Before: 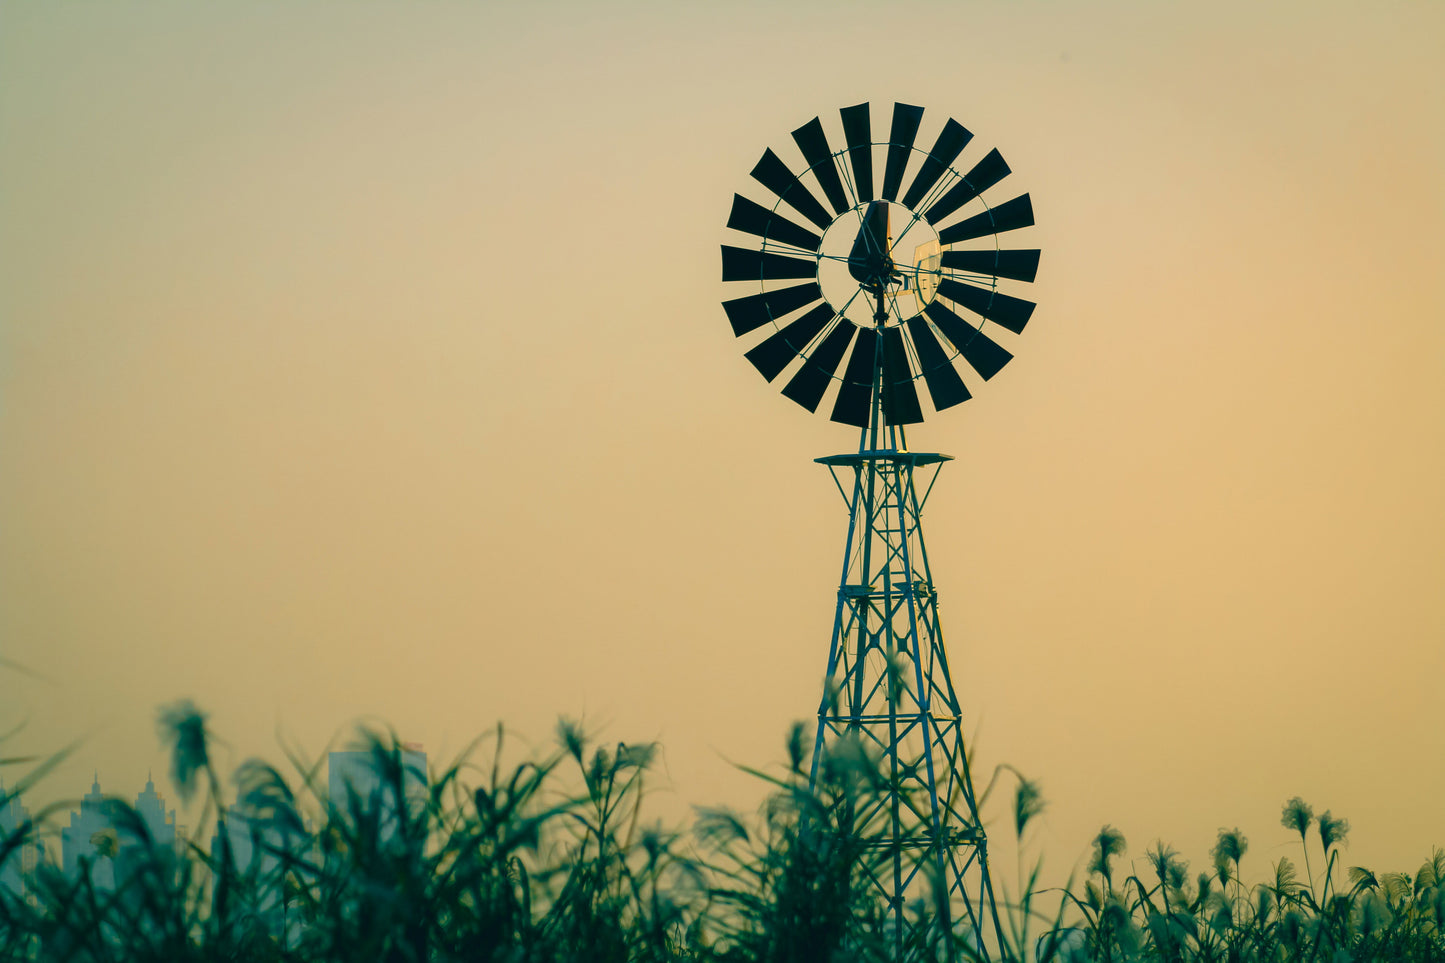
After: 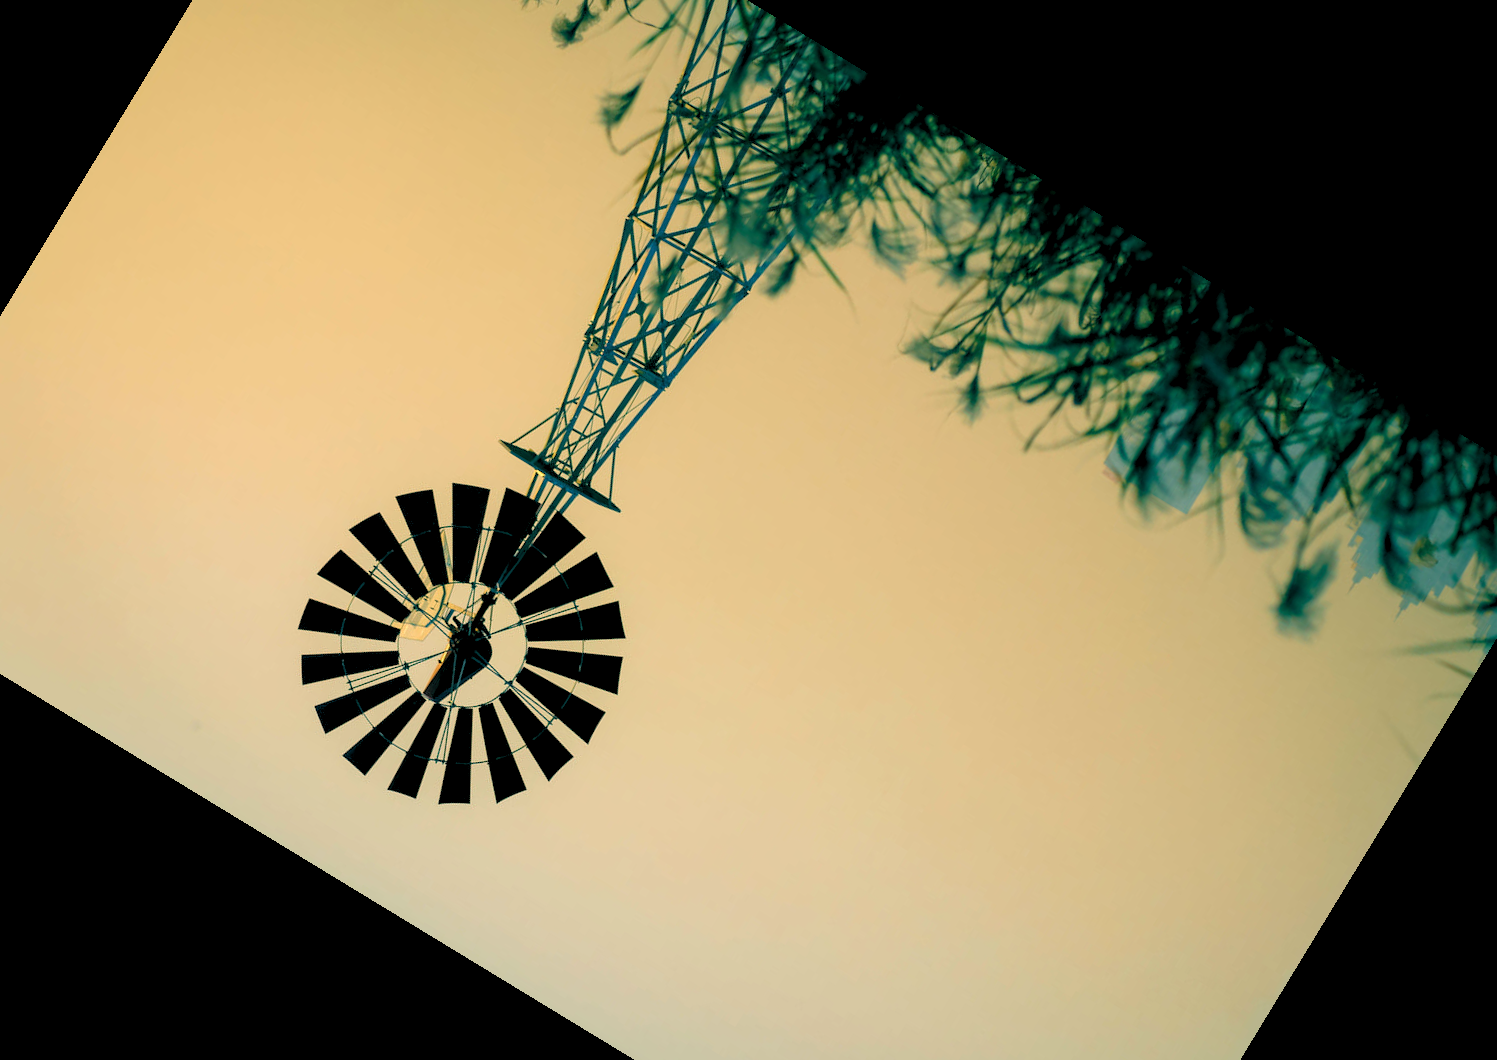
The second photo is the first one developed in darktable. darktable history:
crop and rotate: angle 148.68°, left 9.111%, top 15.603%, right 4.588%, bottom 17.041%
rgb levels: levels [[0.013, 0.434, 0.89], [0, 0.5, 1], [0, 0.5, 1]]
